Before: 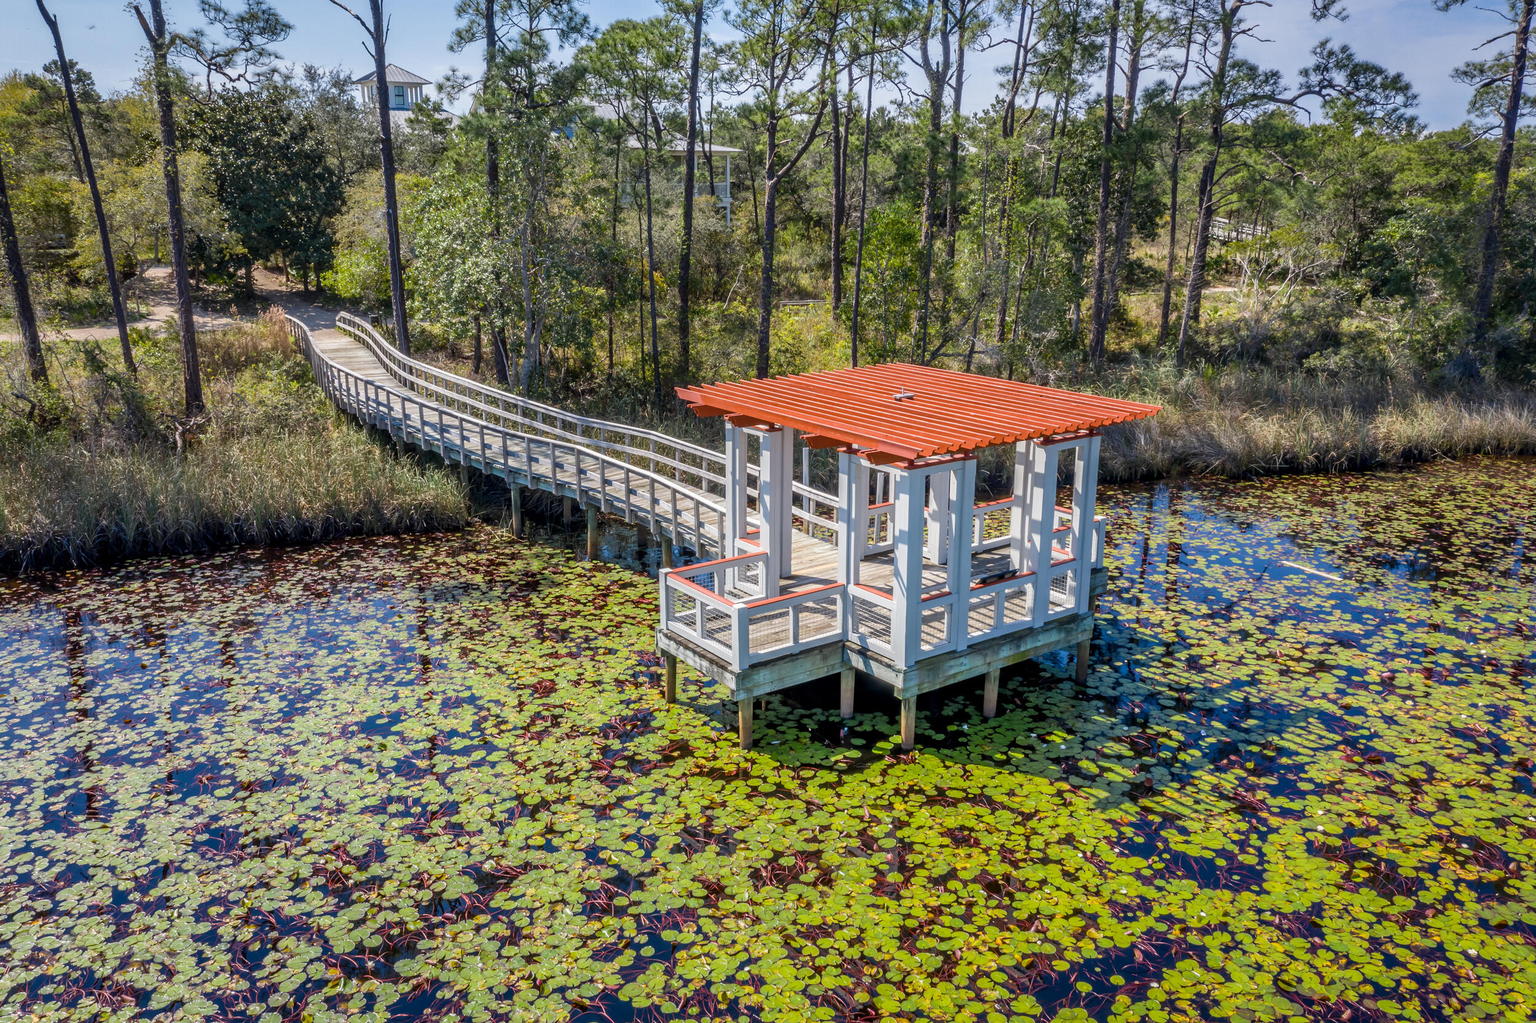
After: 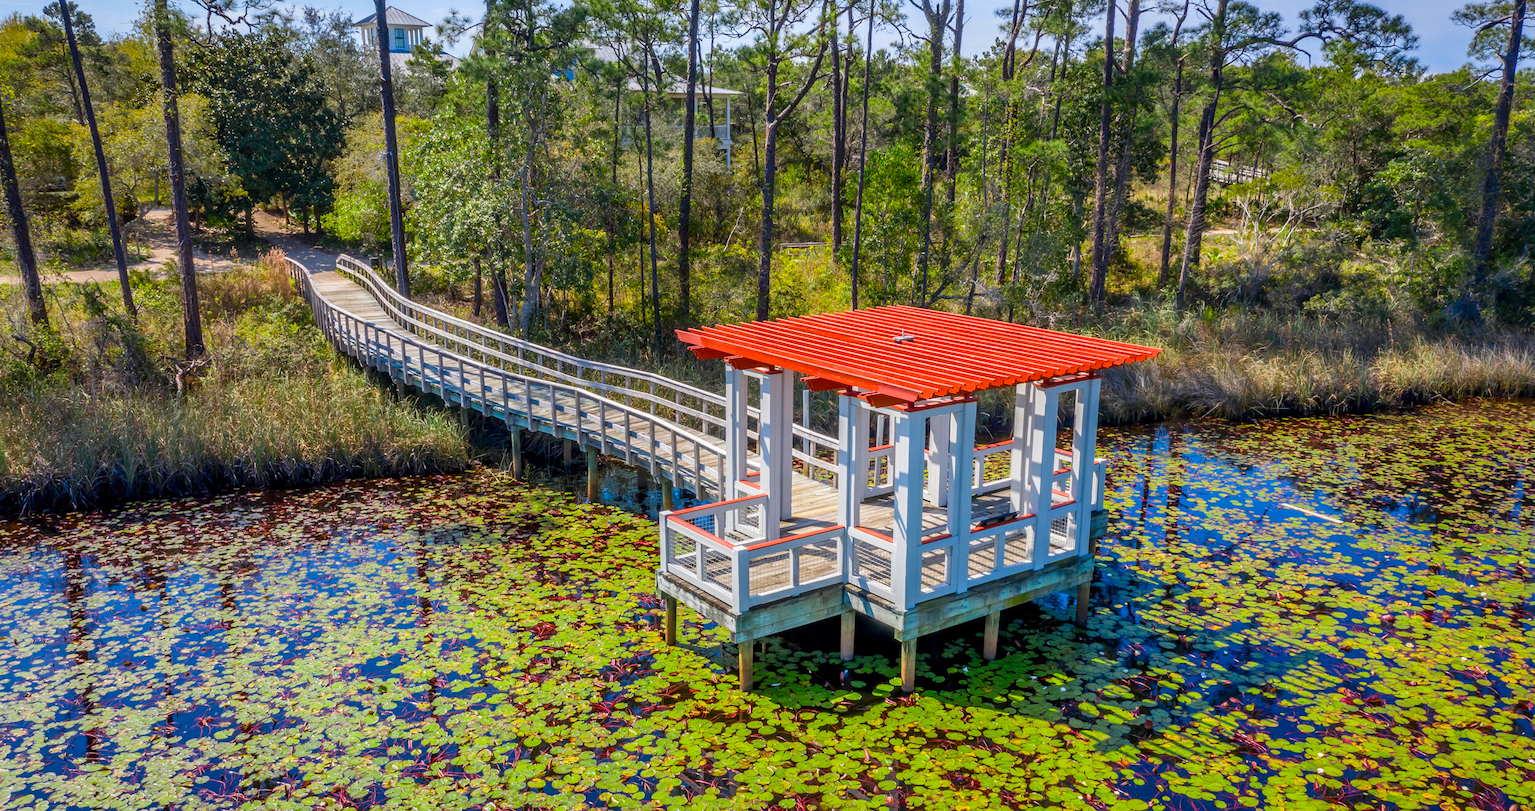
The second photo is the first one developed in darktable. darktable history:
contrast brightness saturation: saturation 0.5
crop and rotate: top 5.667%, bottom 14.937%
